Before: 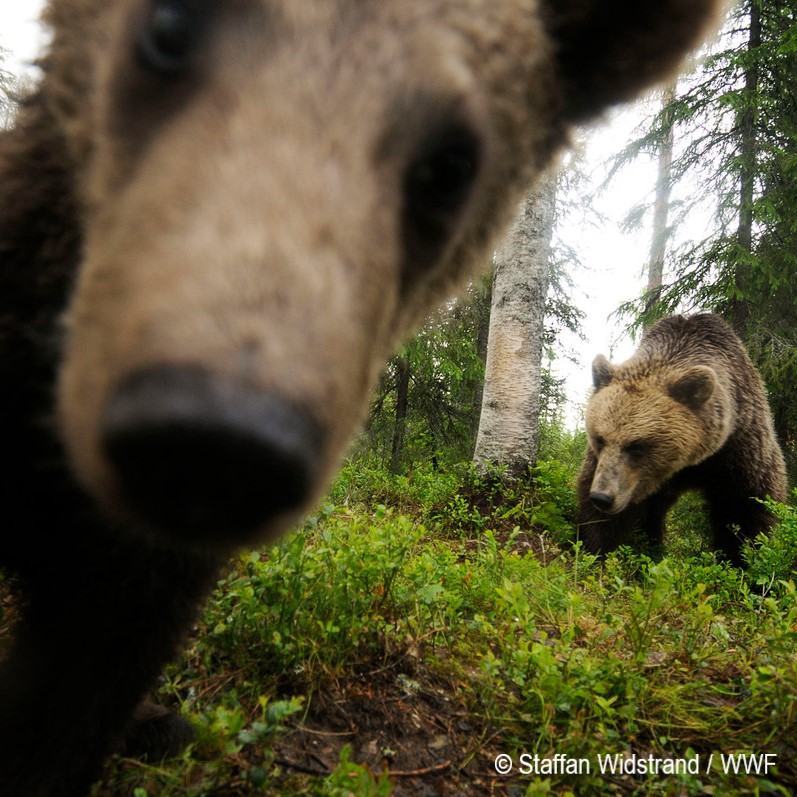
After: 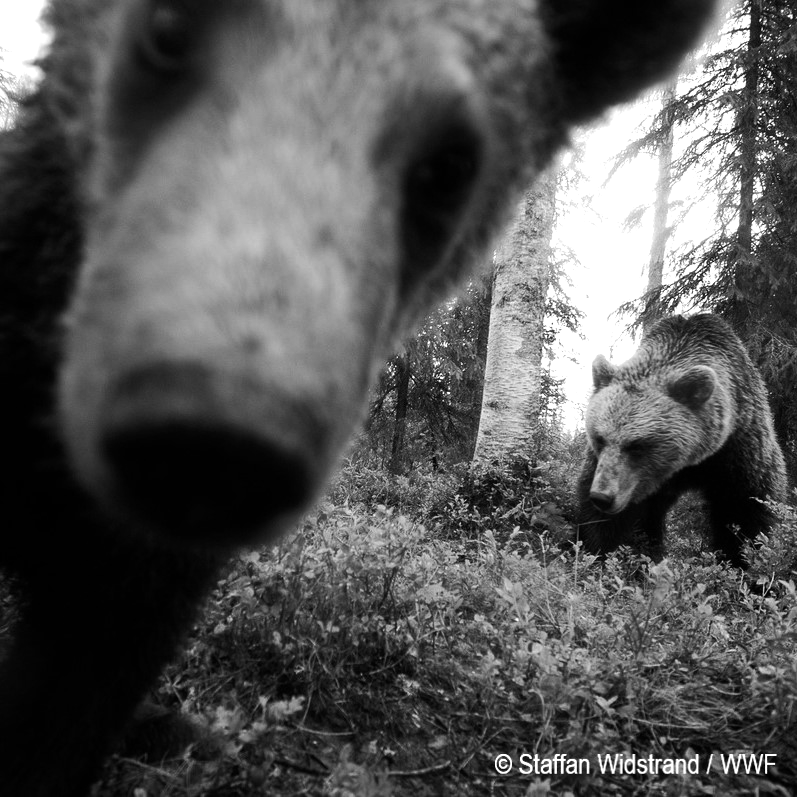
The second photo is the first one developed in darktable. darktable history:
monochrome: on, module defaults
levels: mode automatic
tone equalizer: -8 EV -0.417 EV, -7 EV -0.389 EV, -6 EV -0.333 EV, -5 EV -0.222 EV, -3 EV 0.222 EV, -2 EV 0.333 EV, -1 EV 0.389 EV, +0 EV 0.417 EV, edges refinement/feathering 500, mask exposure compensation -1.57 EV, preserve details no
